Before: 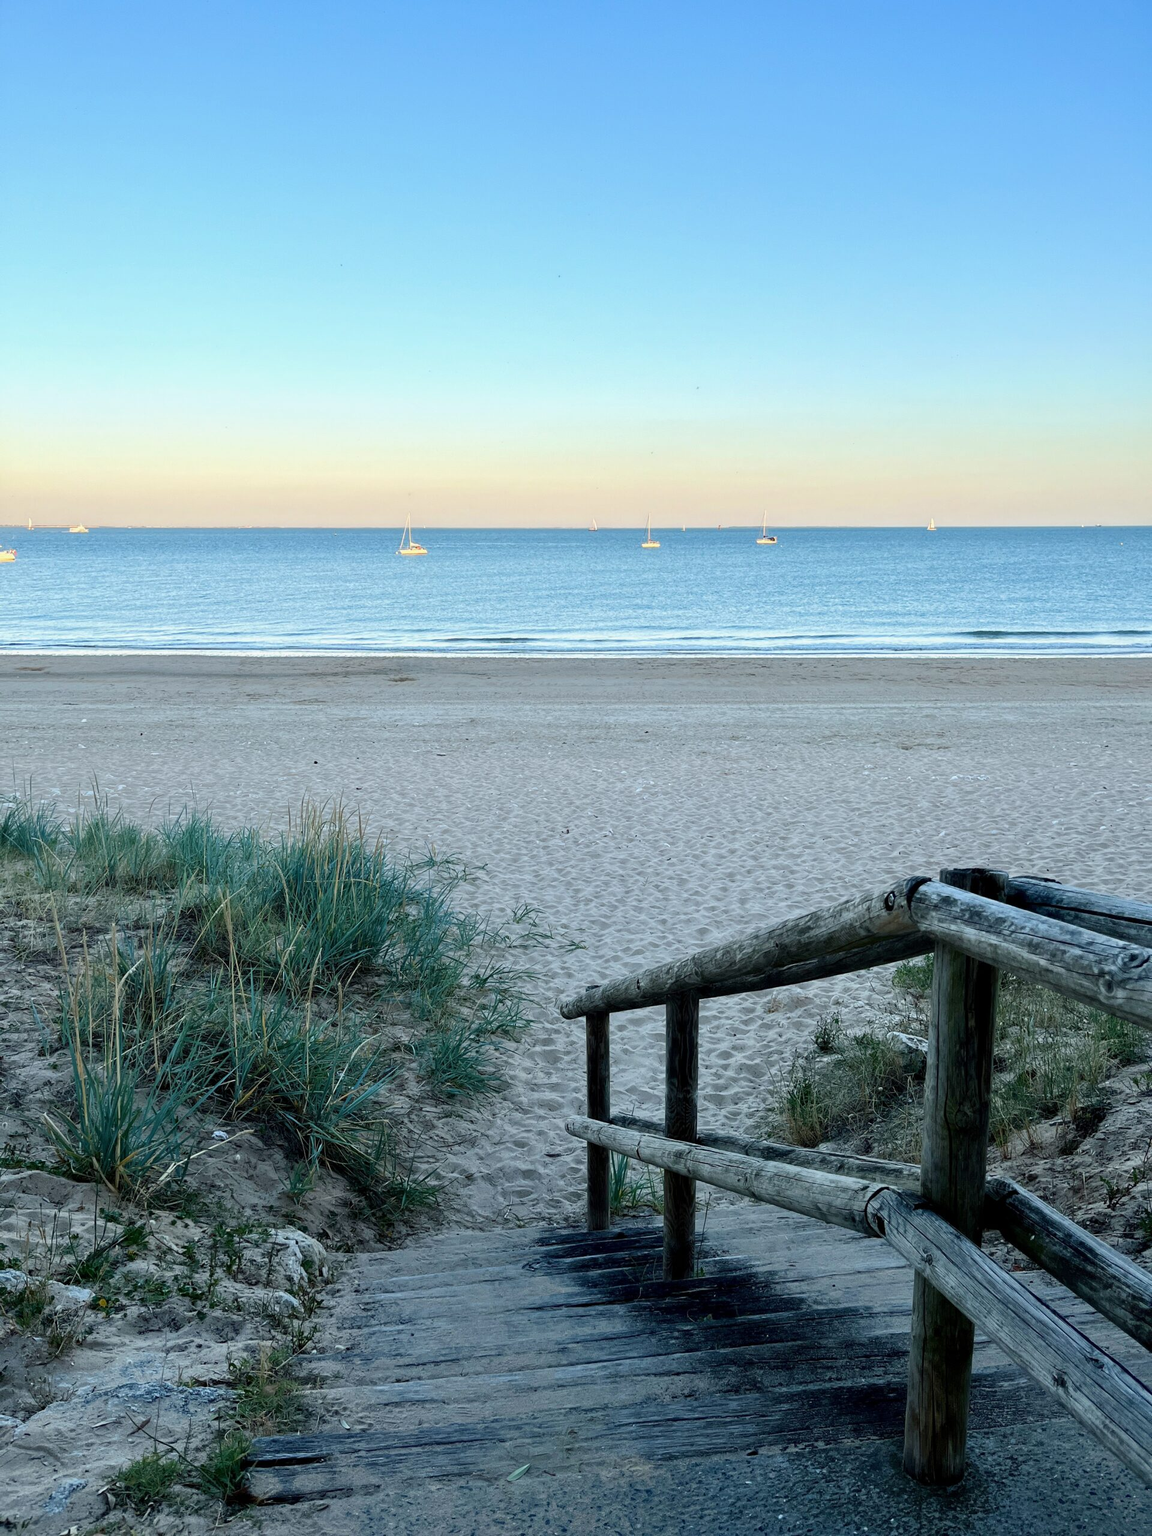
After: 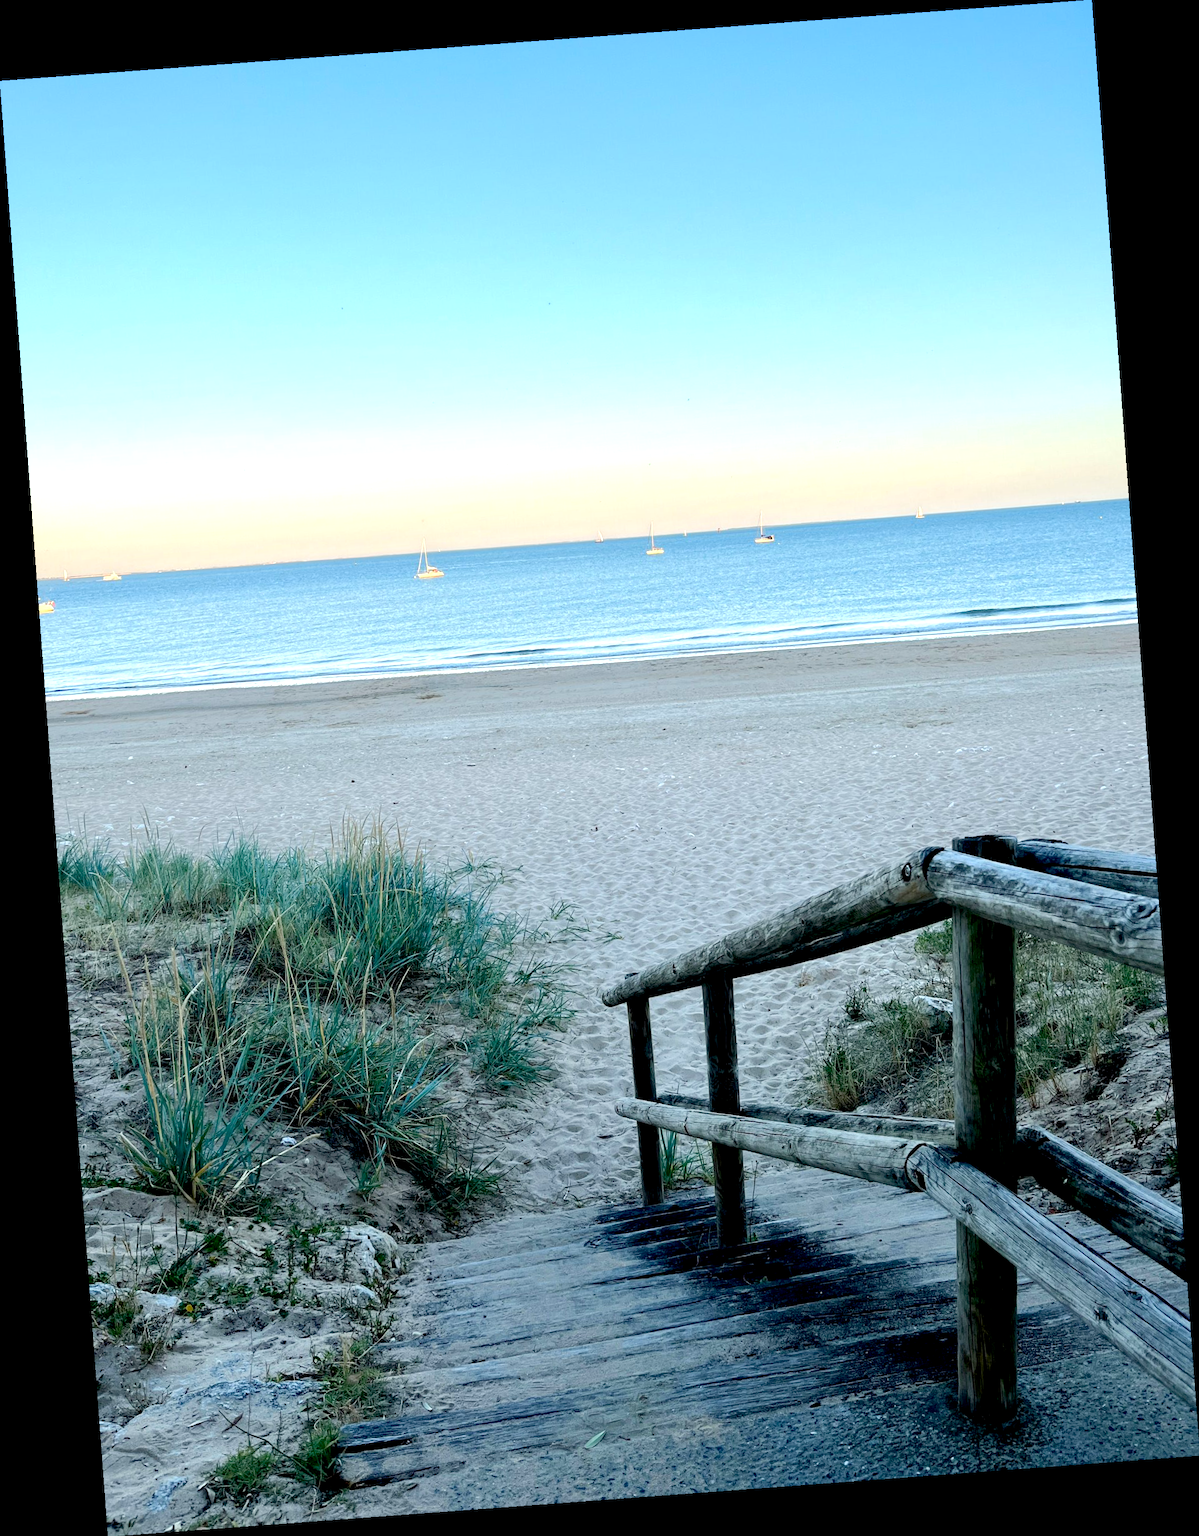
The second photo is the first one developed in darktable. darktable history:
base curve: curves: ch0 [(0, 0) (0.262, 0.32) (0.722, 0.705) (1, 1)]
exposure: black level correction 0.005, exposure 0.417 EV, compensate highlight preservation false
rotate and perspective: rotation -4.25°, automatic cropping off
